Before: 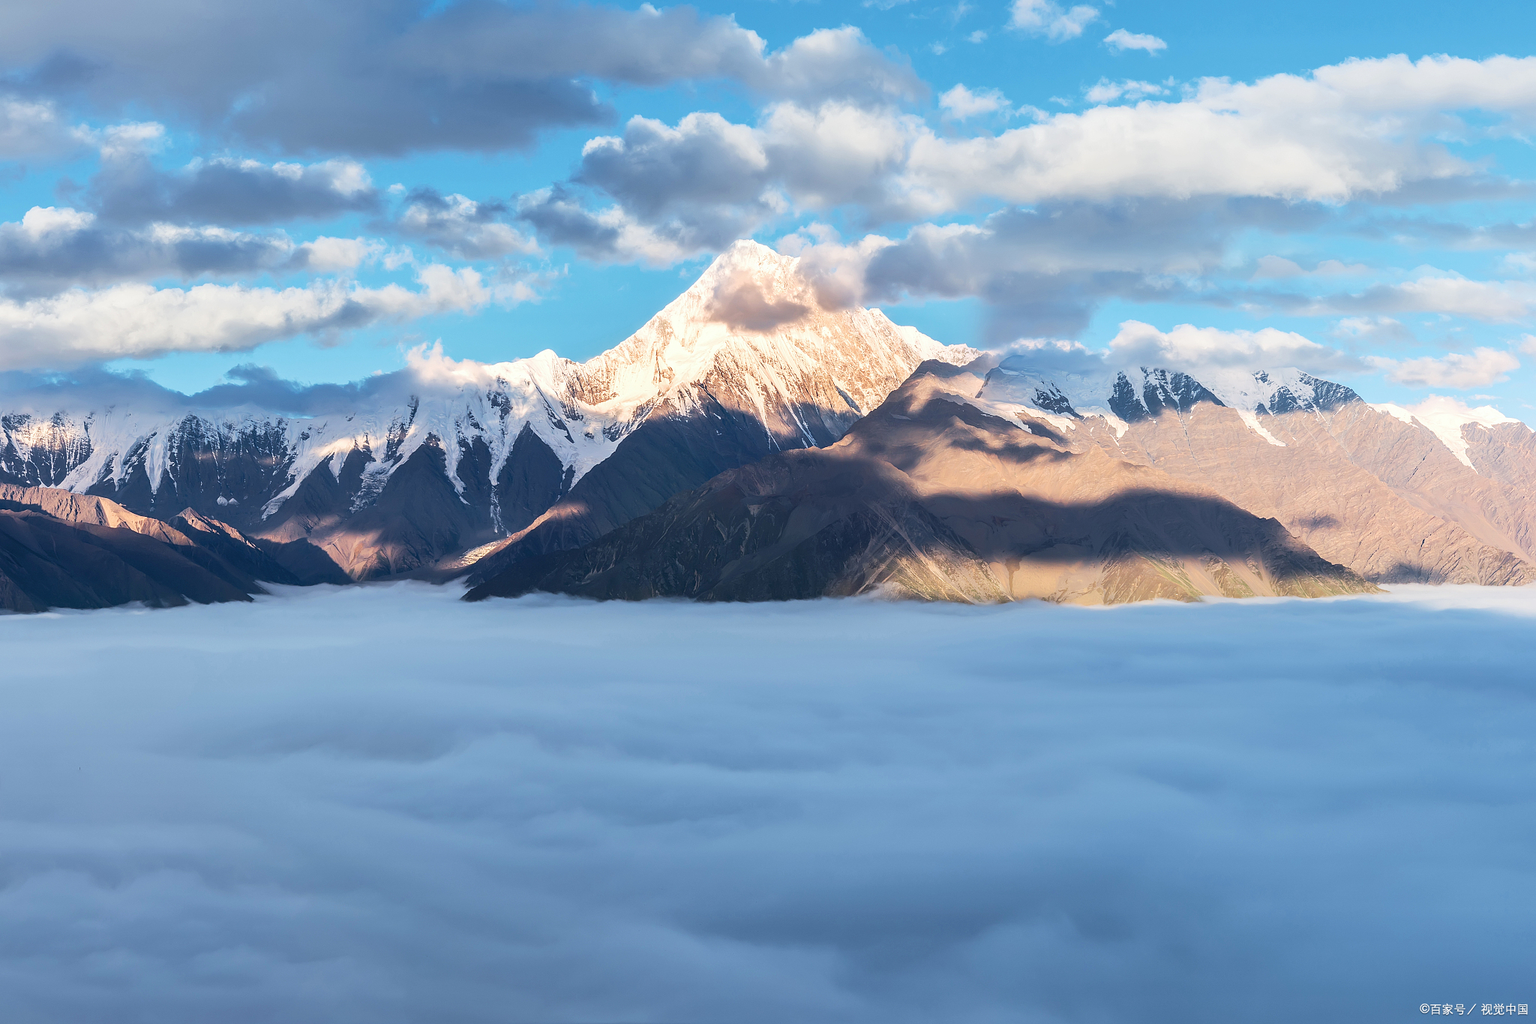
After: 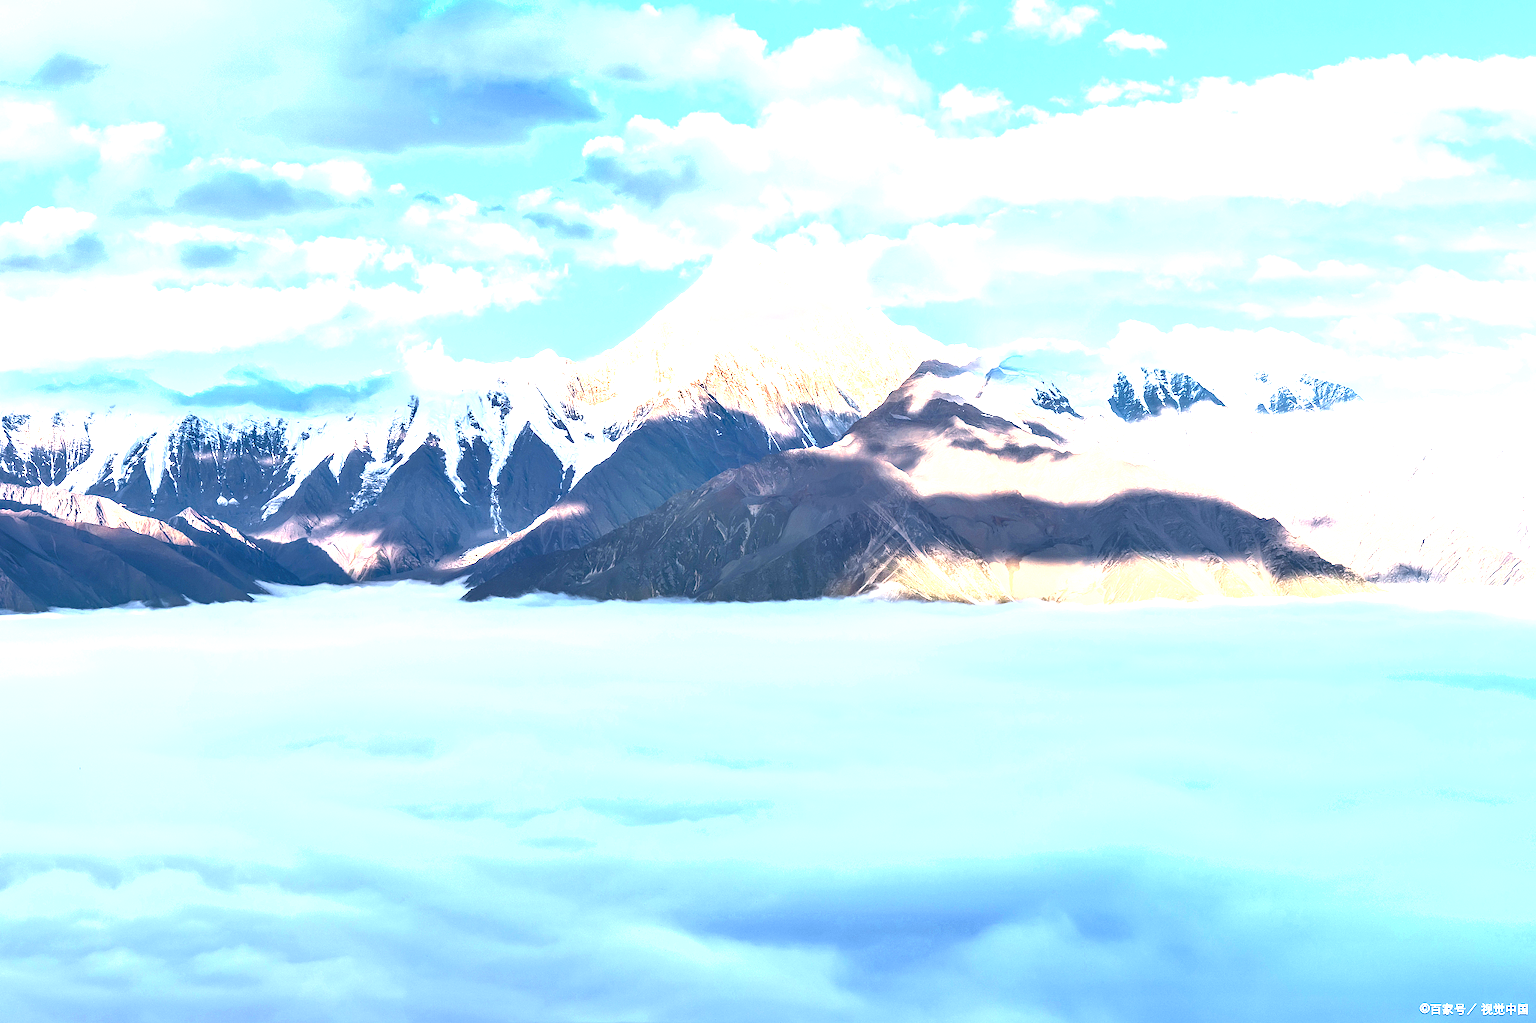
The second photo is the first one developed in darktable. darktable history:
shadows and highlights: radius 128.38, shadows 30.38, highlights -30.73, low approximation 0.01, soften with gaussian
exposure: black level correction 0, exposure 1.88 EV, compensate exposure bias true, compensate highlight preservation false
local contrast: on, module defaults
